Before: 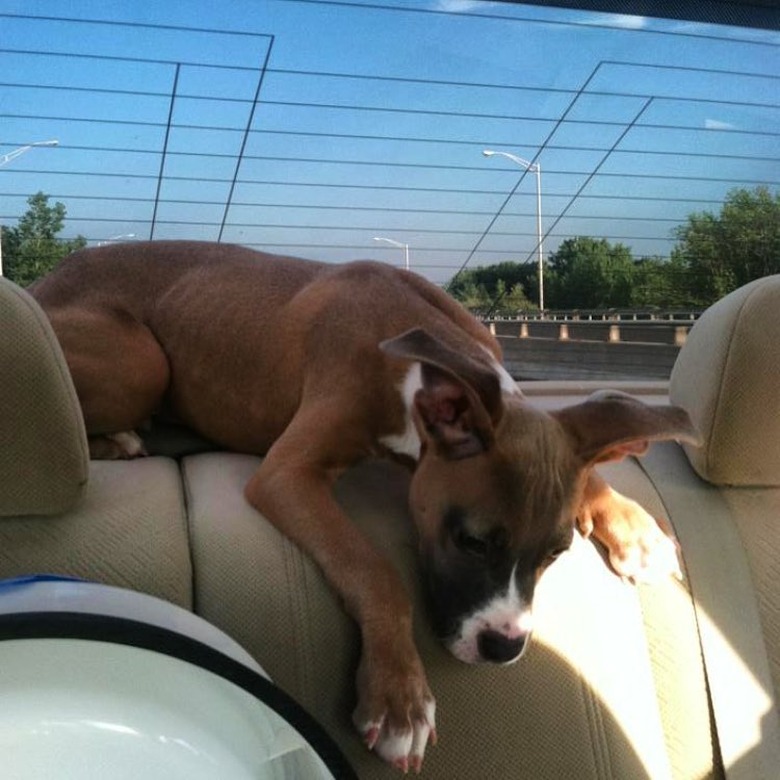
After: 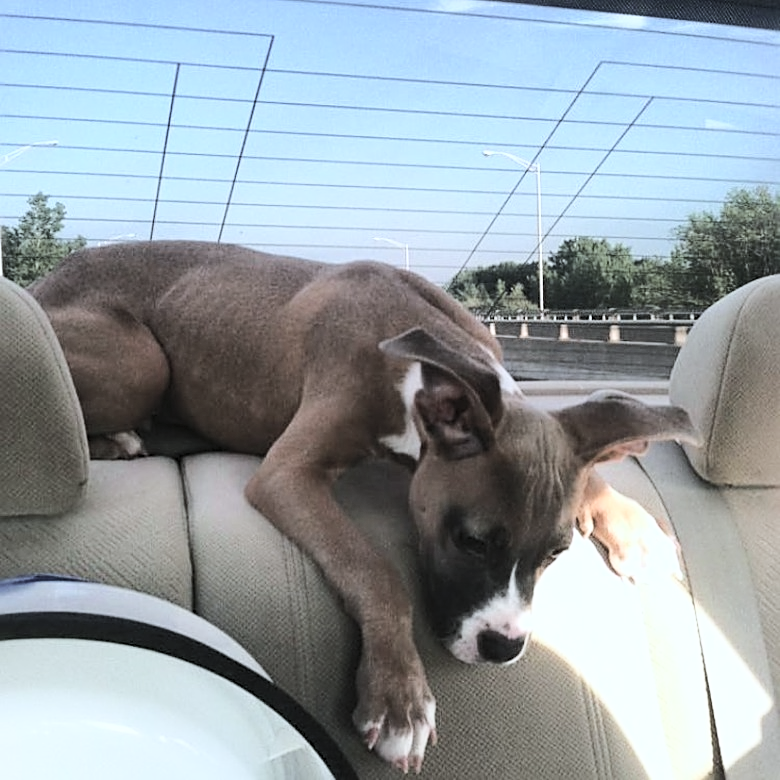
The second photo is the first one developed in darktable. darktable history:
contrast brightness saturation: brightness 0.18, saturation -0.5
sharpen: on, module defaults
base curve: curves: ch0 [(0, 0) (0.028, 0.03) (0.121, 0.232) (0.46, 0.748) (0.859, 0.968) (1, 1)]
color calibration: x 0.37, y 0.382, temperature 4313.32 K
color balance: on, module defaults
